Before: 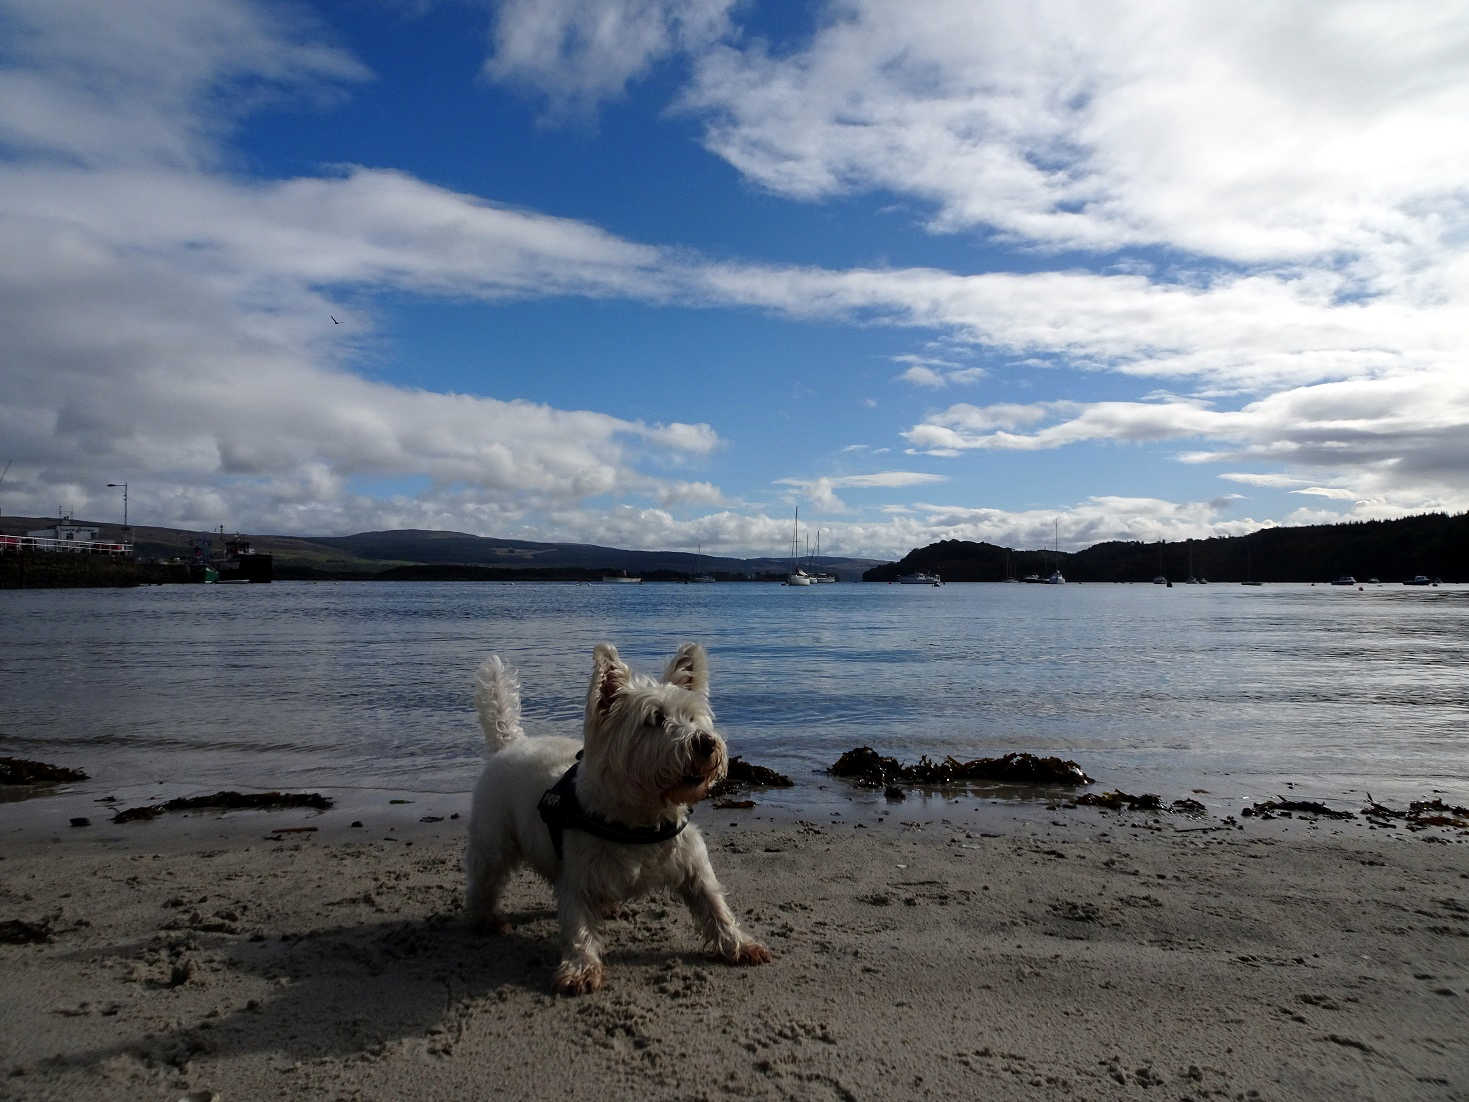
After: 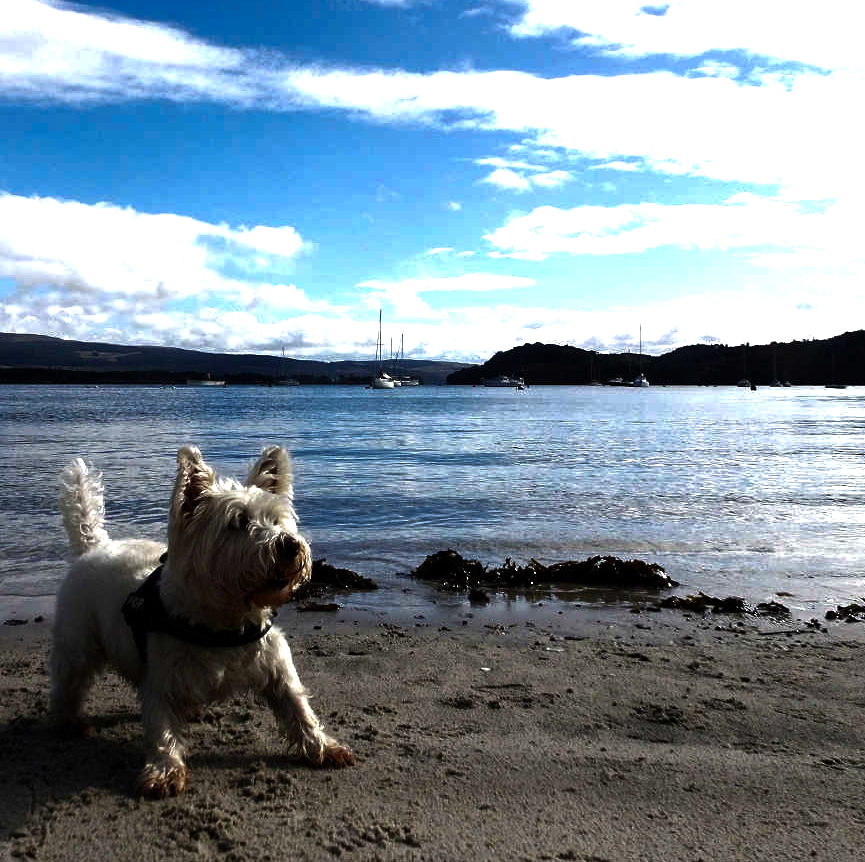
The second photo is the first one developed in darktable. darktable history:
color balance rgb: perceptual saturation grading › global saturation 30.383%, perceptual brilliance grading › highlights 74.366%, perceptual brilliance grading › shadows -30.477%
crop and rotate: left 28.357%, top 17.948%, right 12.735%, bottom 3.768%
